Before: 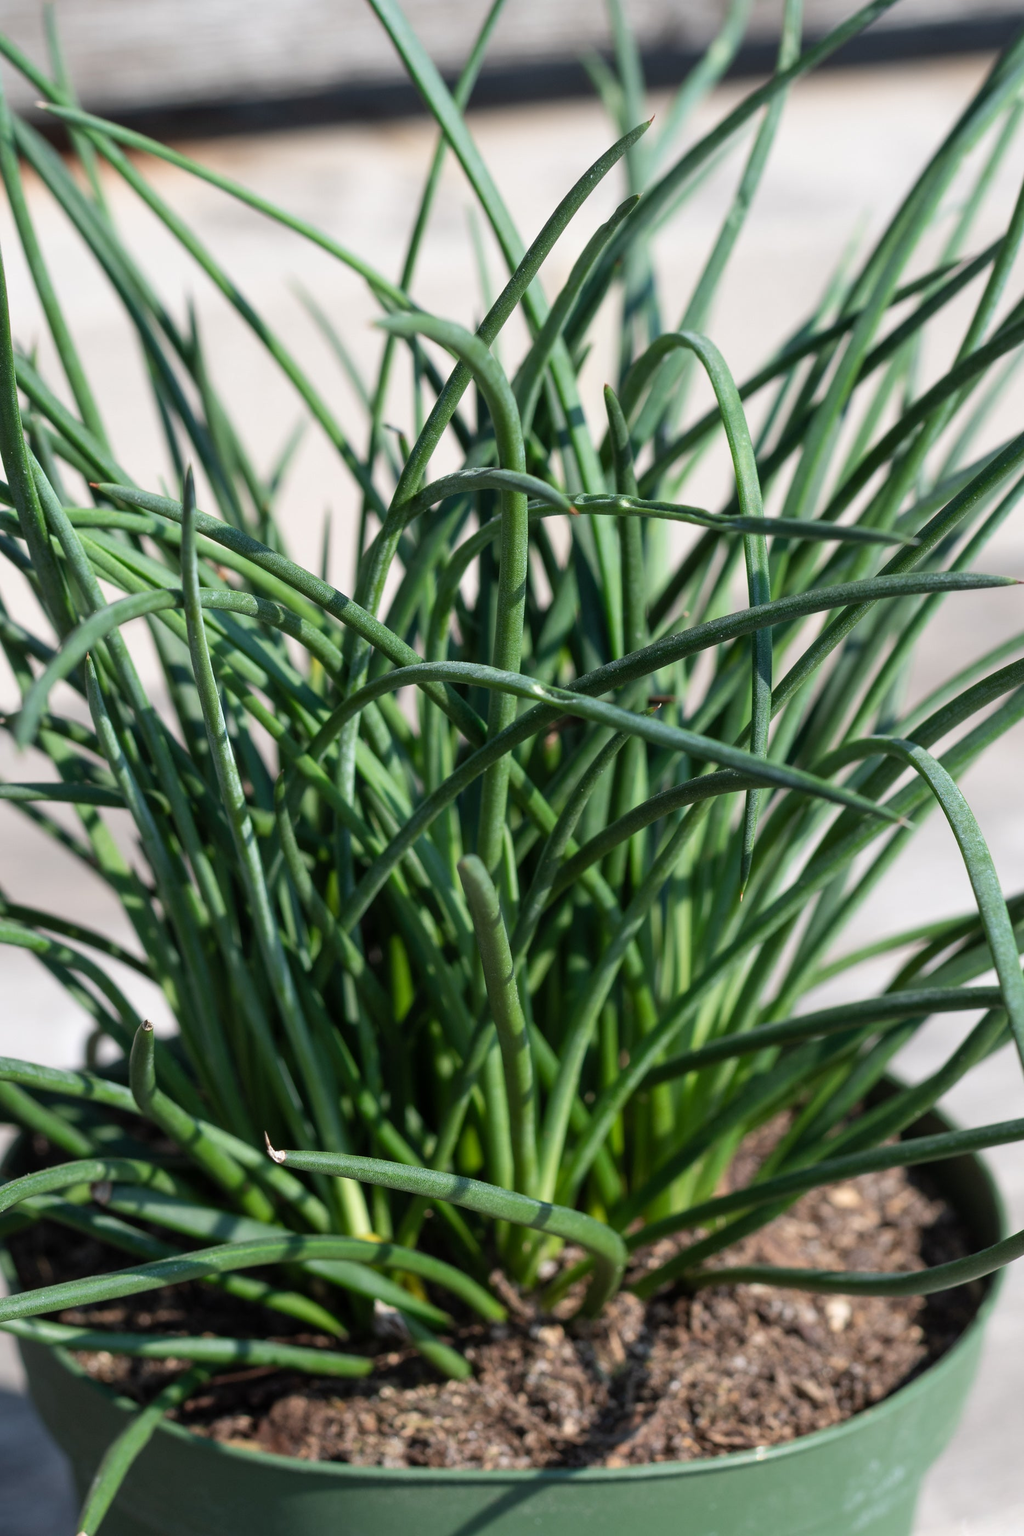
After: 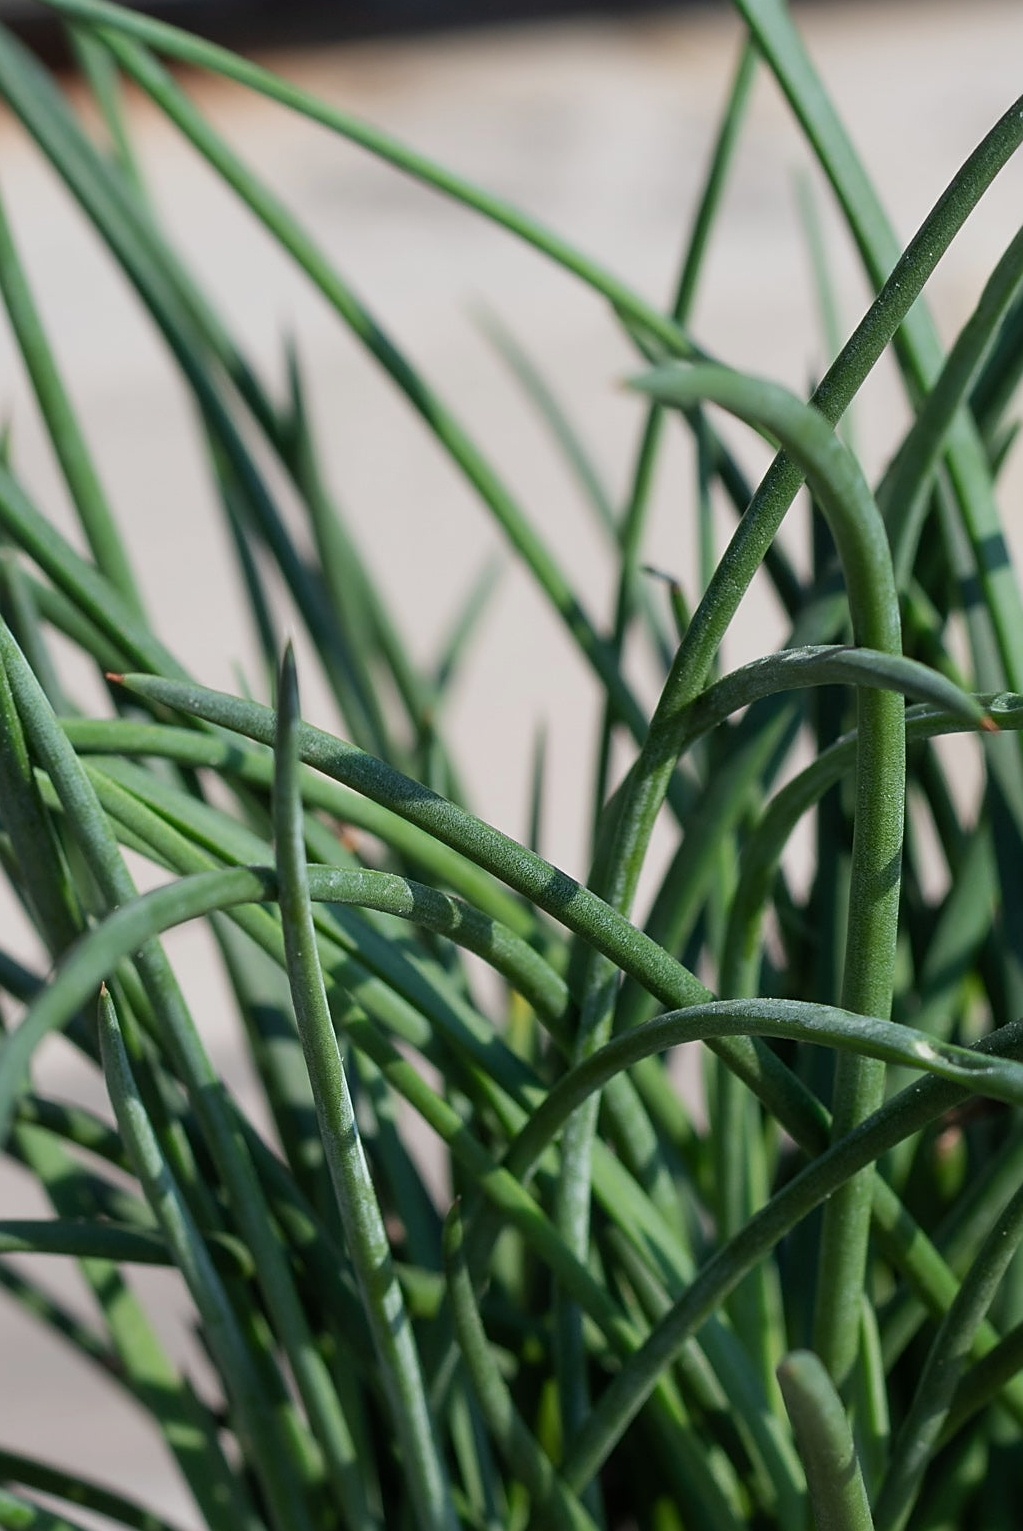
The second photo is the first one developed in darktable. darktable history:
exposure: exposure -0.412 EV, compensate highlight preservation false
crop and rotate: left 3.065%, top 7.412%, right 42.131%, bottom 37.883%
sharpen: amount 0.496
